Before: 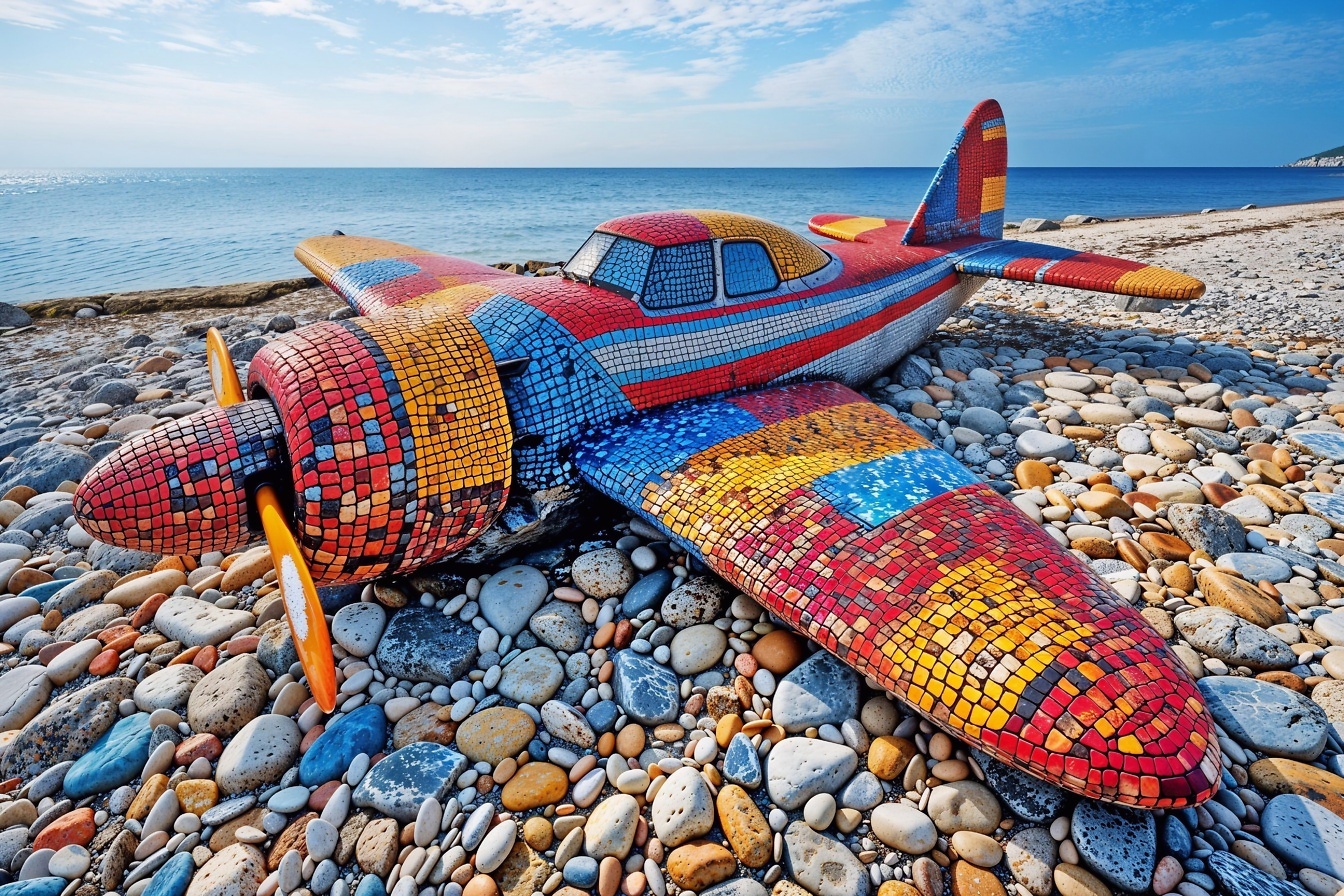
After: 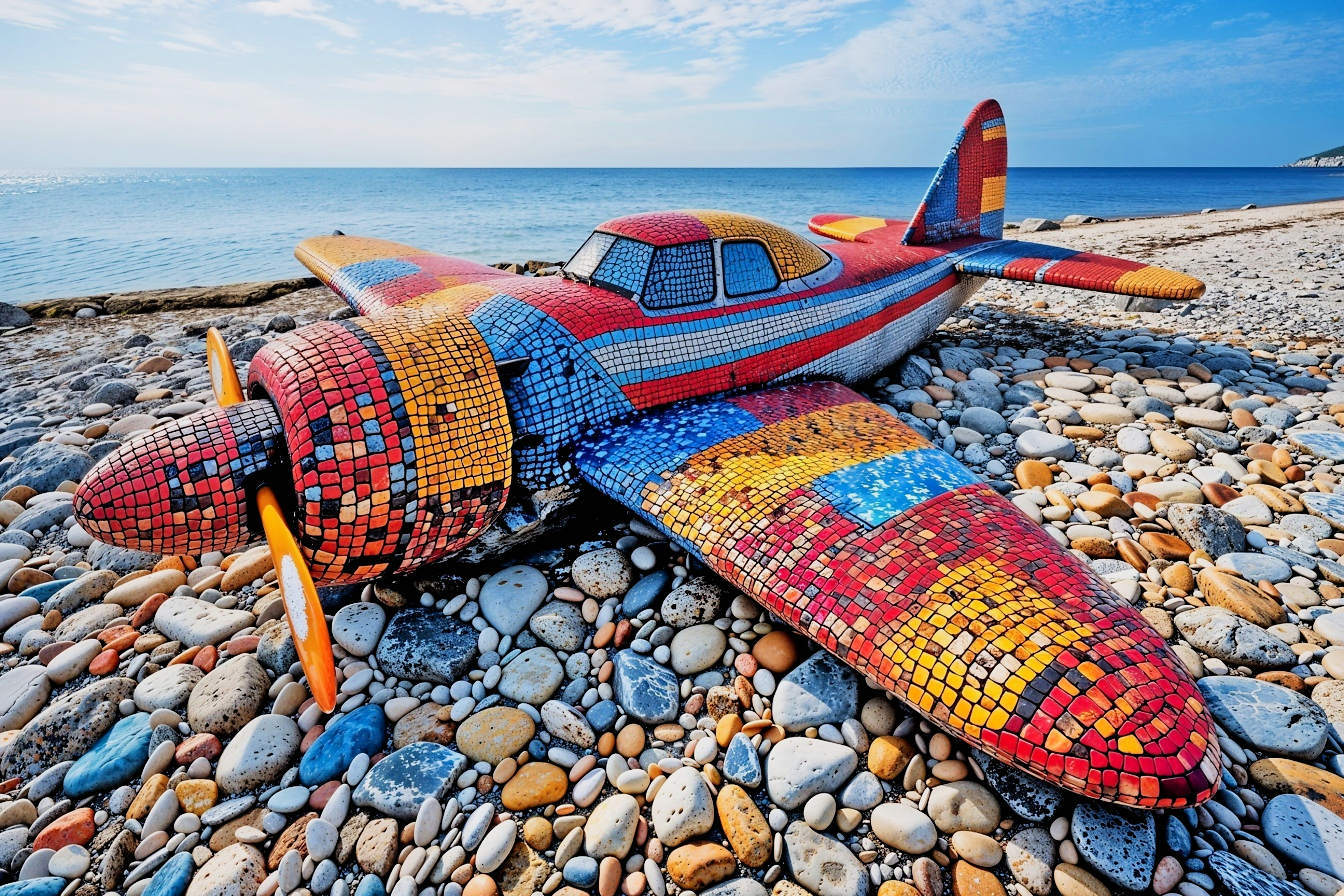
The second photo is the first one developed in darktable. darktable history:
levels: levels [0, 0.478, 1]
filmic rgb: black relative exposure -5.01 EV, white relative exposure 3.21 EV, hardness 3.43, contrast 1.187, highlights saturation mix -31.48%, iterations of high-quality reconstruction 0
